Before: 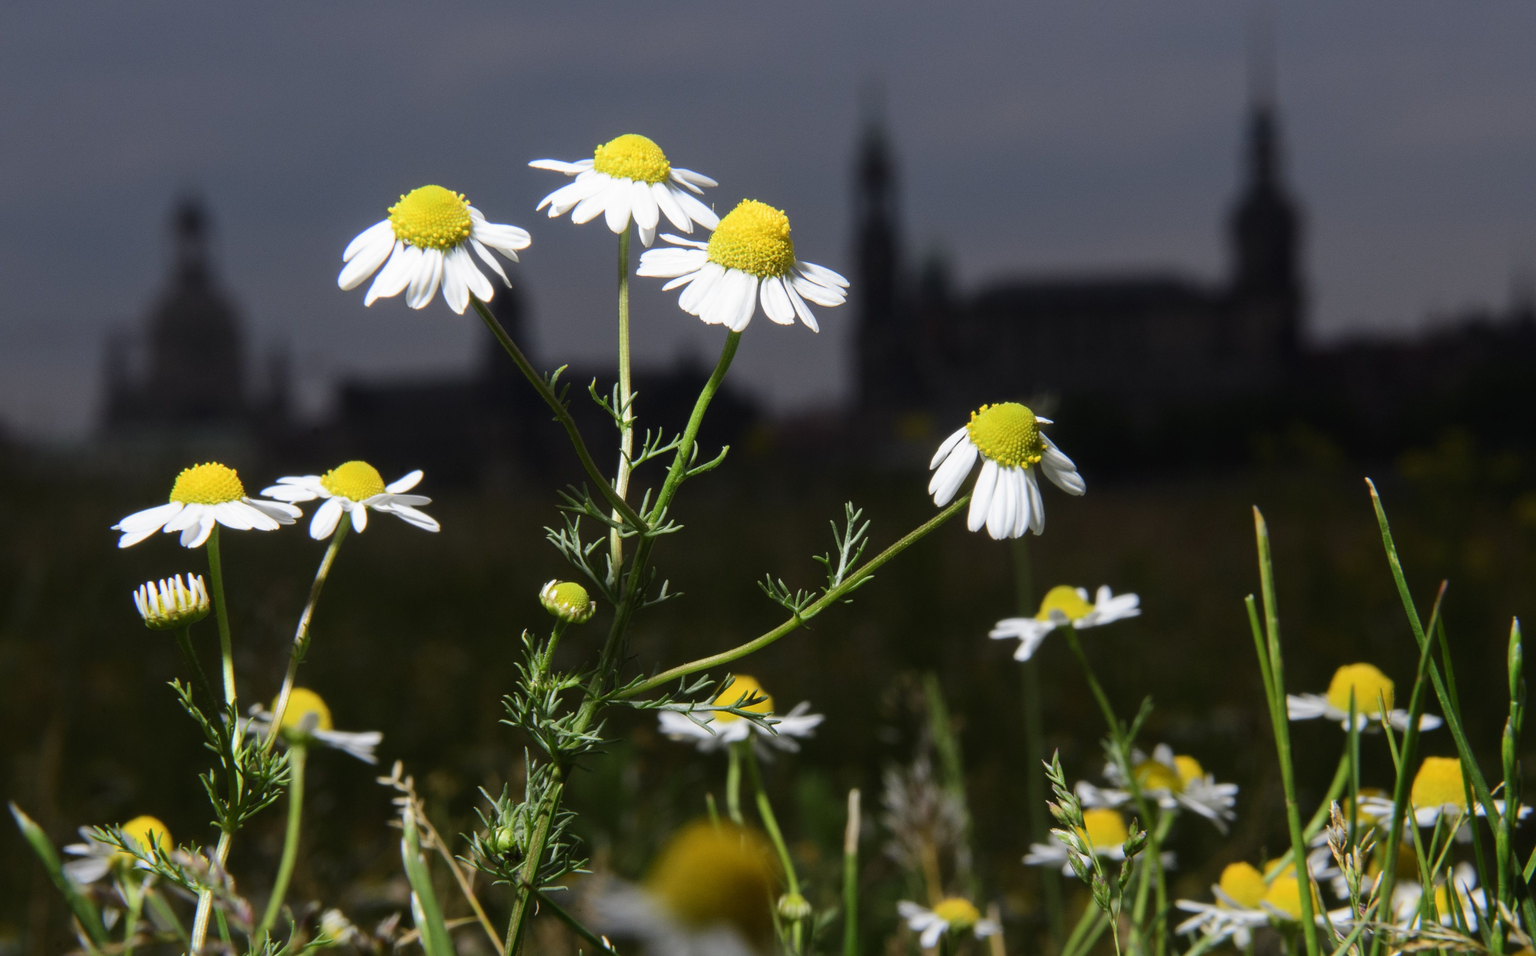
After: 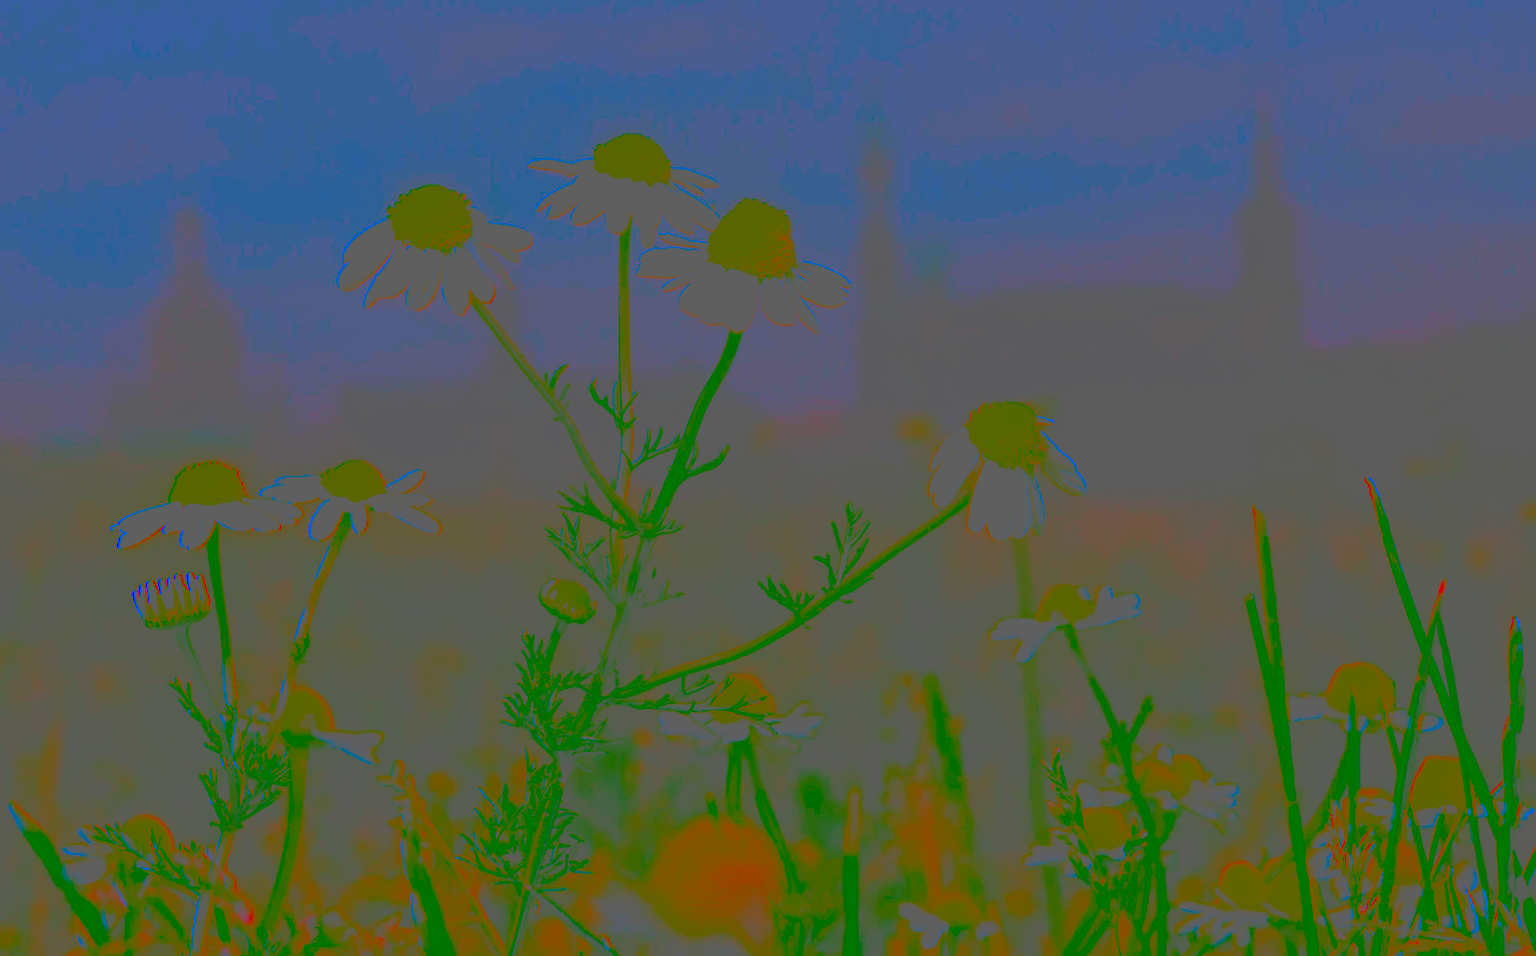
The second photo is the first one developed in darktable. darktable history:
base curve: curves: ch0 [(0, 0) (0.007, 0.004) (0.027, 0.03) (0.046, 0.07) (0.207, 0.54) (0.442, 0.872) (0.673, 0.972) (1, 1)], preserve colors none
contrast brightness saturation: contrast -0.99, brightness -0.17, saturation 0.75
local contrast: detail 130%
